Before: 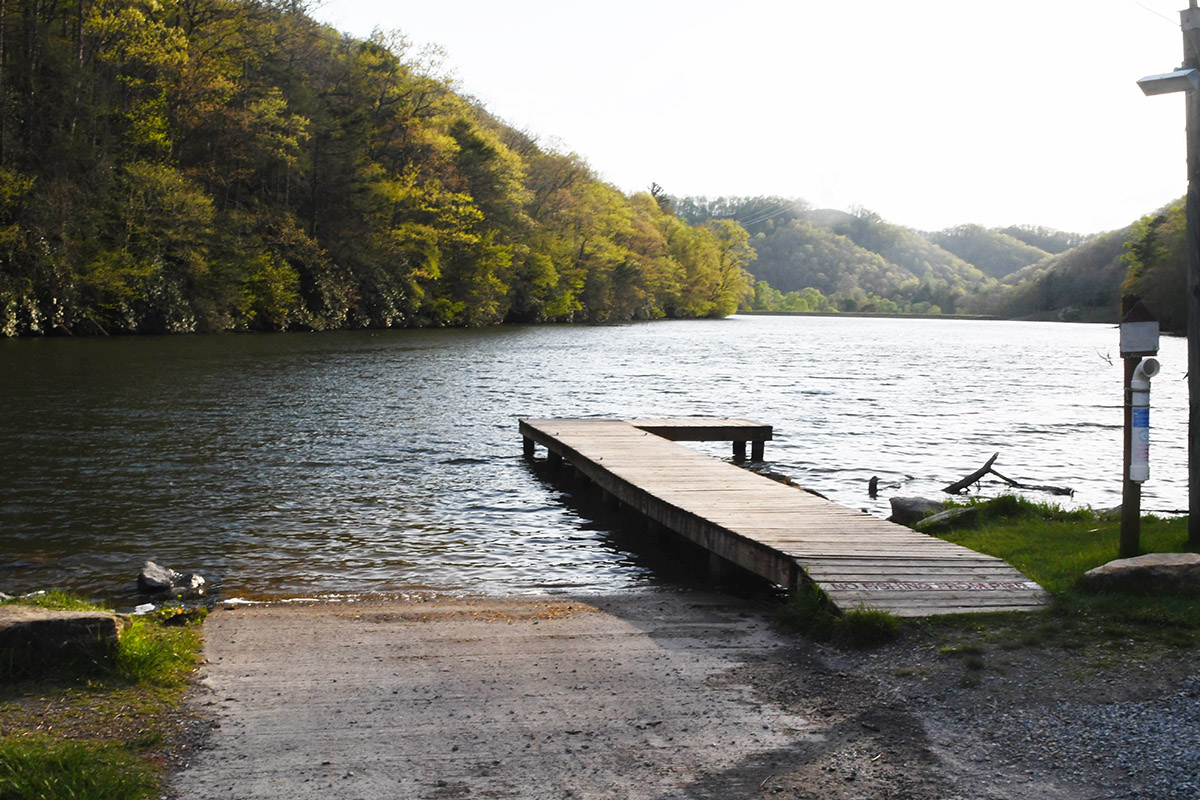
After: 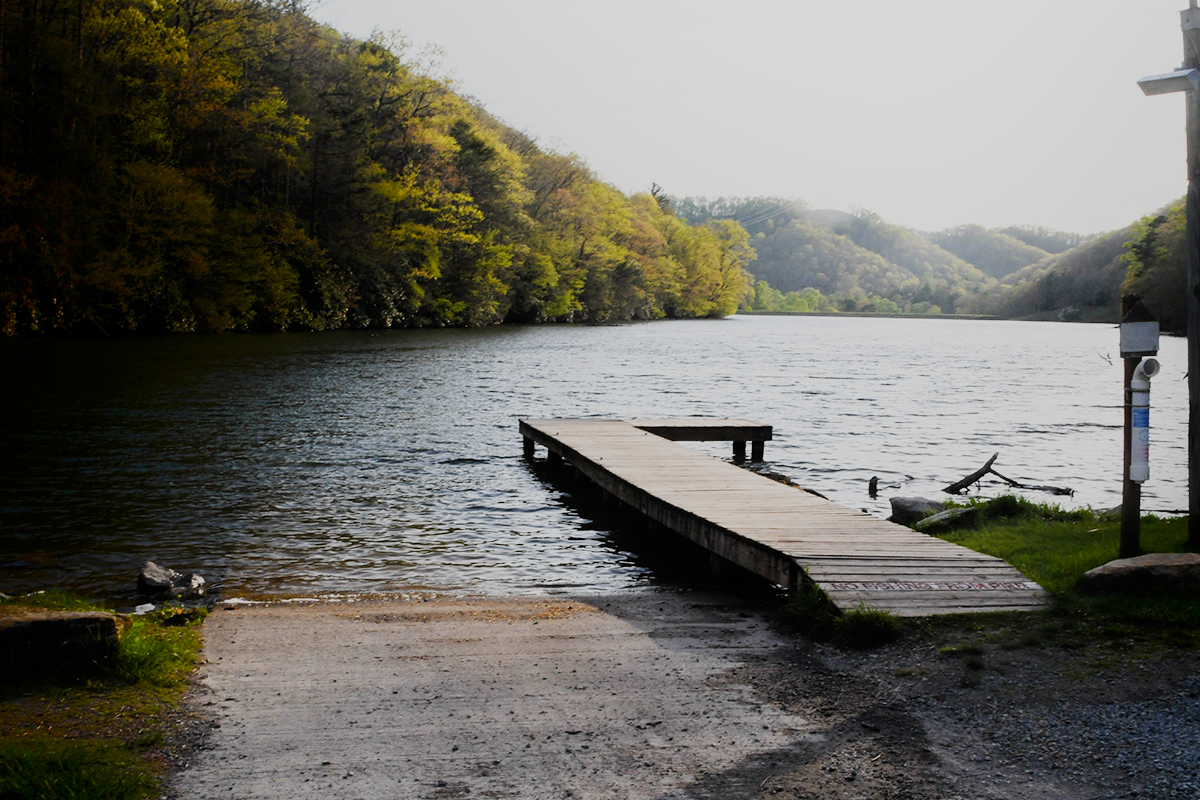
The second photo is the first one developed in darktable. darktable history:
filmic rgb: black relative exposure -7.15 EV, white relative exposure 5.36 EV, hardness 3.02
shadows and highlights: shadows -70, highlights 35, soften with gaussian
